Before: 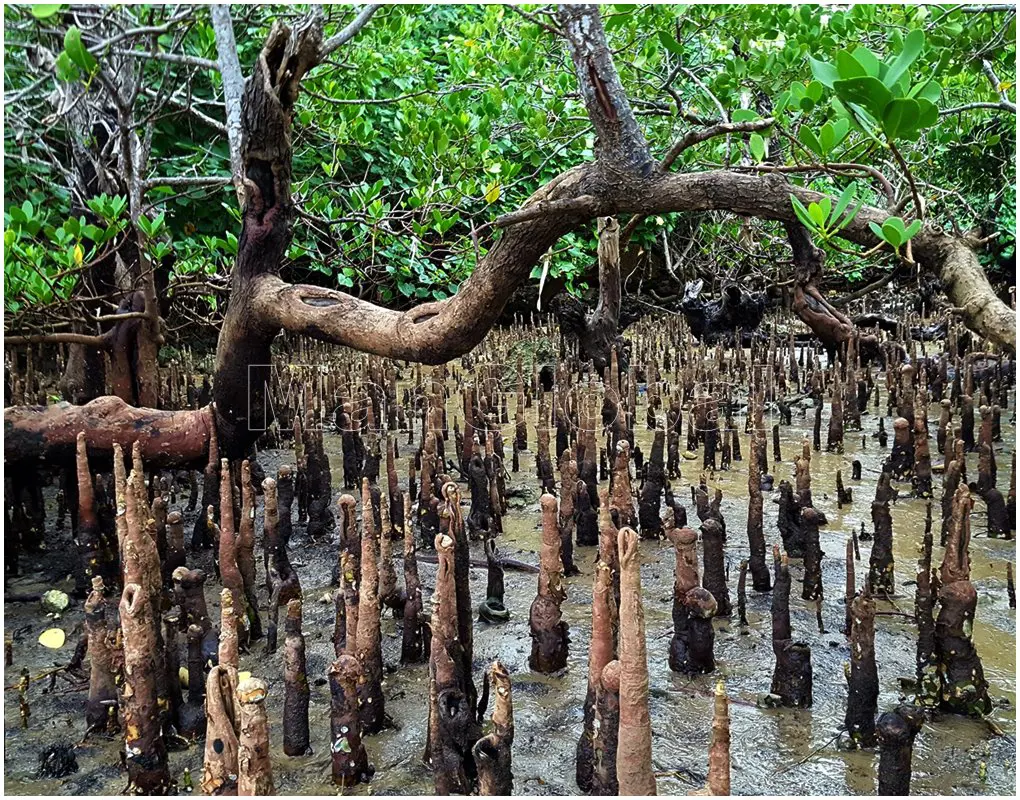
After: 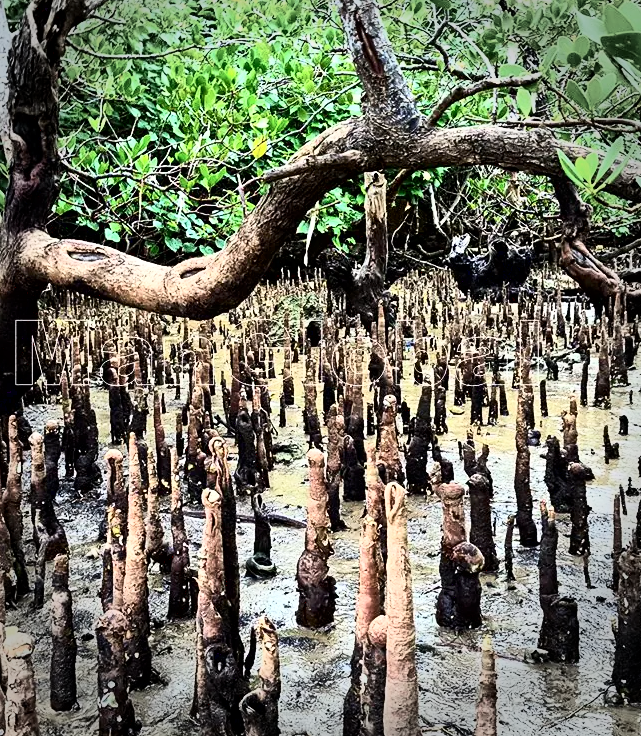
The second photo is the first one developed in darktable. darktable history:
base curve: curves: ch0 [(0, 0) (0.007, 0.004) (0.027, 0.03) (0.046, 0.07) (0.207, 0.54) (0.442, 0.872) (0.673, 0.972) (1, 1)]
crop and rotate: left 22.844%, top 5.63%, right 14.265%, bottom 2.276%
tone equalizer: -8 EV -0.02 EV, -7 EV 0.045 EV, -6 EV -0.006 EV, -5 EV 0.009 EV, -4 EV -0.047 EV, -3 EV -0.231 EV, -2 EV -0.675 EV, -1 EV -0.958 EV, +0 EV -0.971 EV
vignetting: fall-off start 77.19%, fall-off radius 27.91%, center (-0.032, -0.039), width/height ratio 0.974
exposure: black level correction 0.001, exposure 0.192 EV, compensate highlight preservation false
contrast brightness saturation: contrast 0.391, brightness 0.104
local contrast: highlights 100%, shadows 98%, detail 119%, midtone range 0.2
